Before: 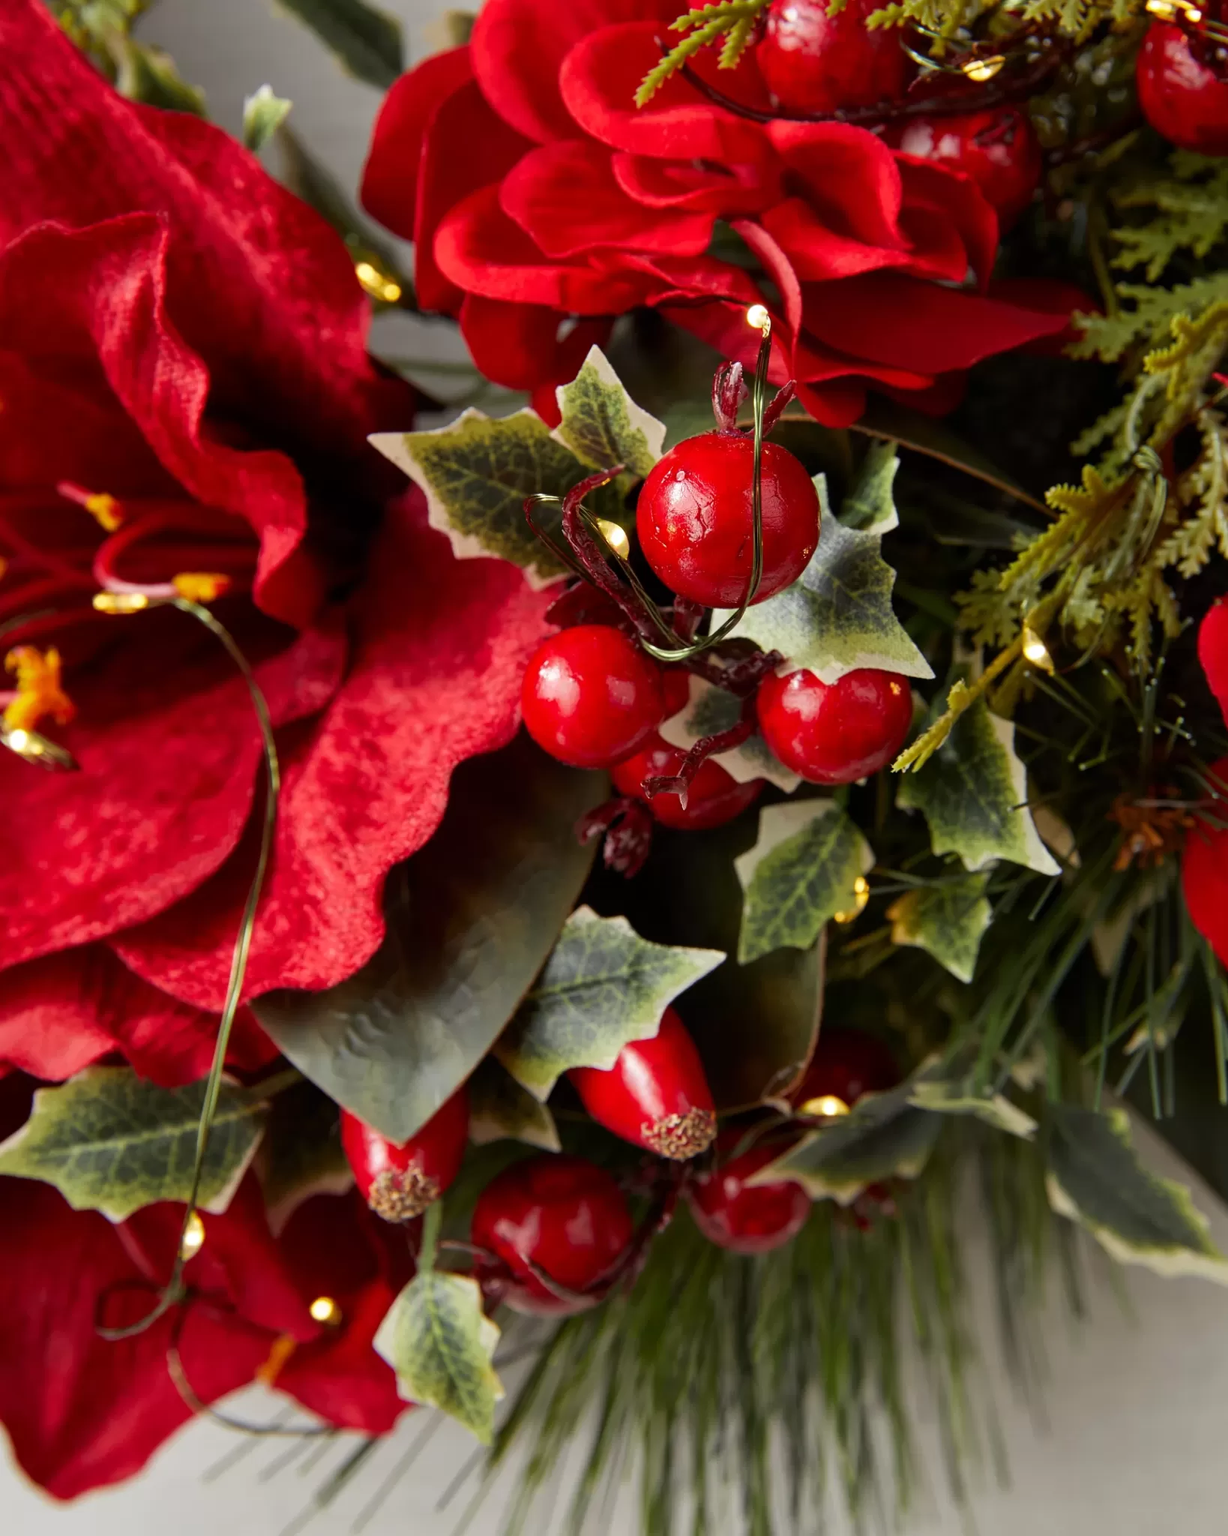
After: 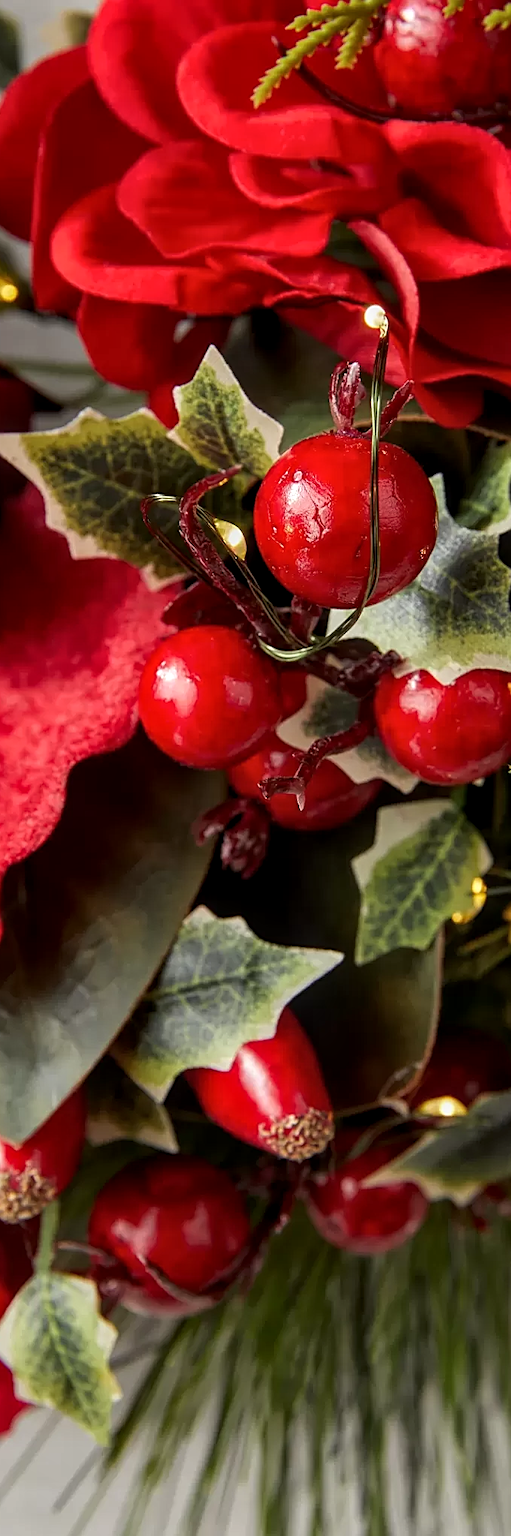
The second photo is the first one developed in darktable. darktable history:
local contrast: on, module defaults
sharpen: on, module defaults
crop: left 31.229%, right 27.105%
